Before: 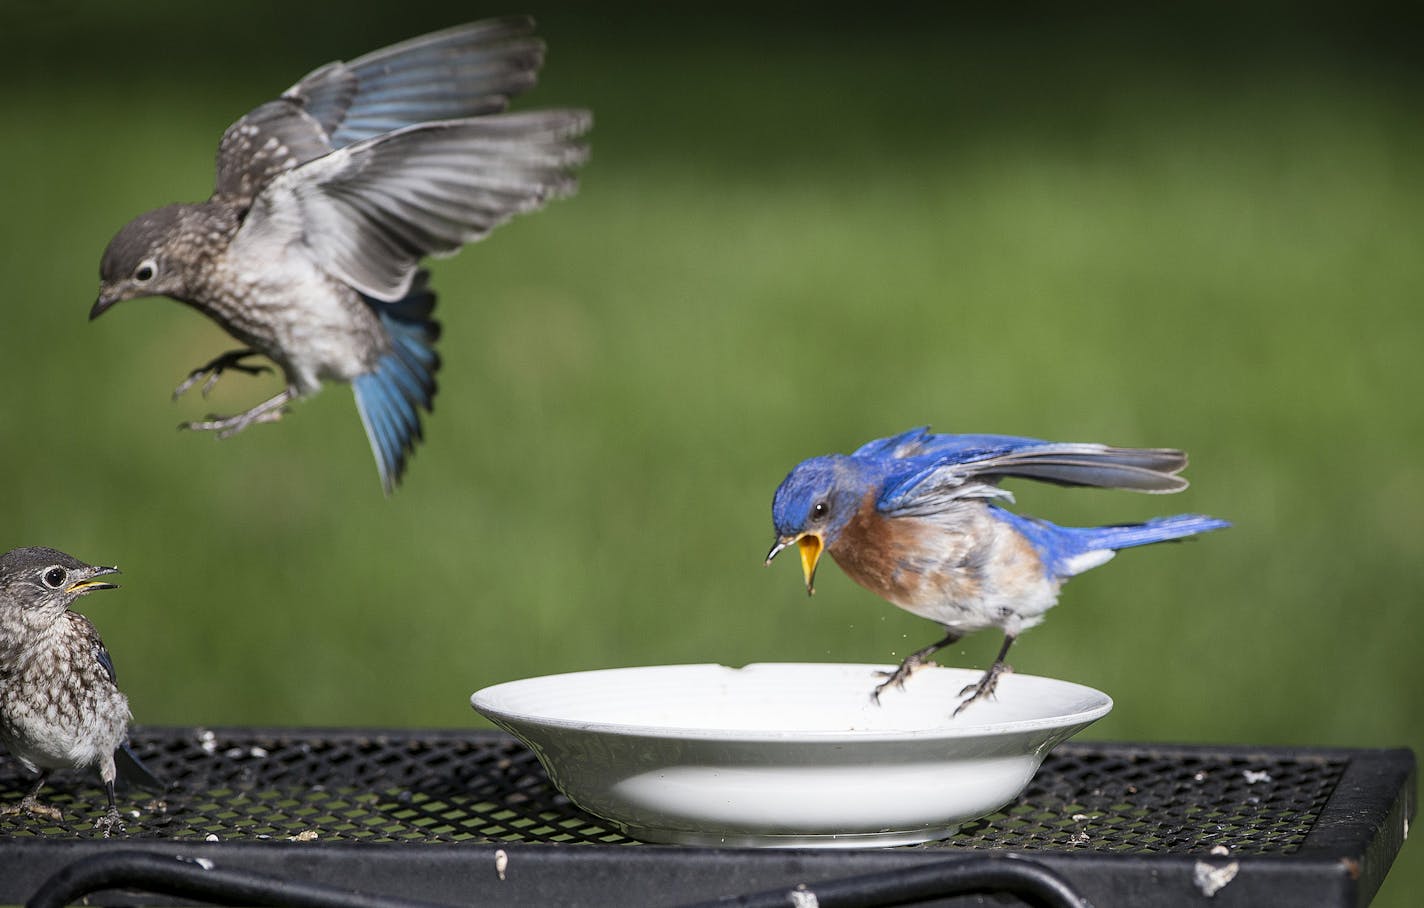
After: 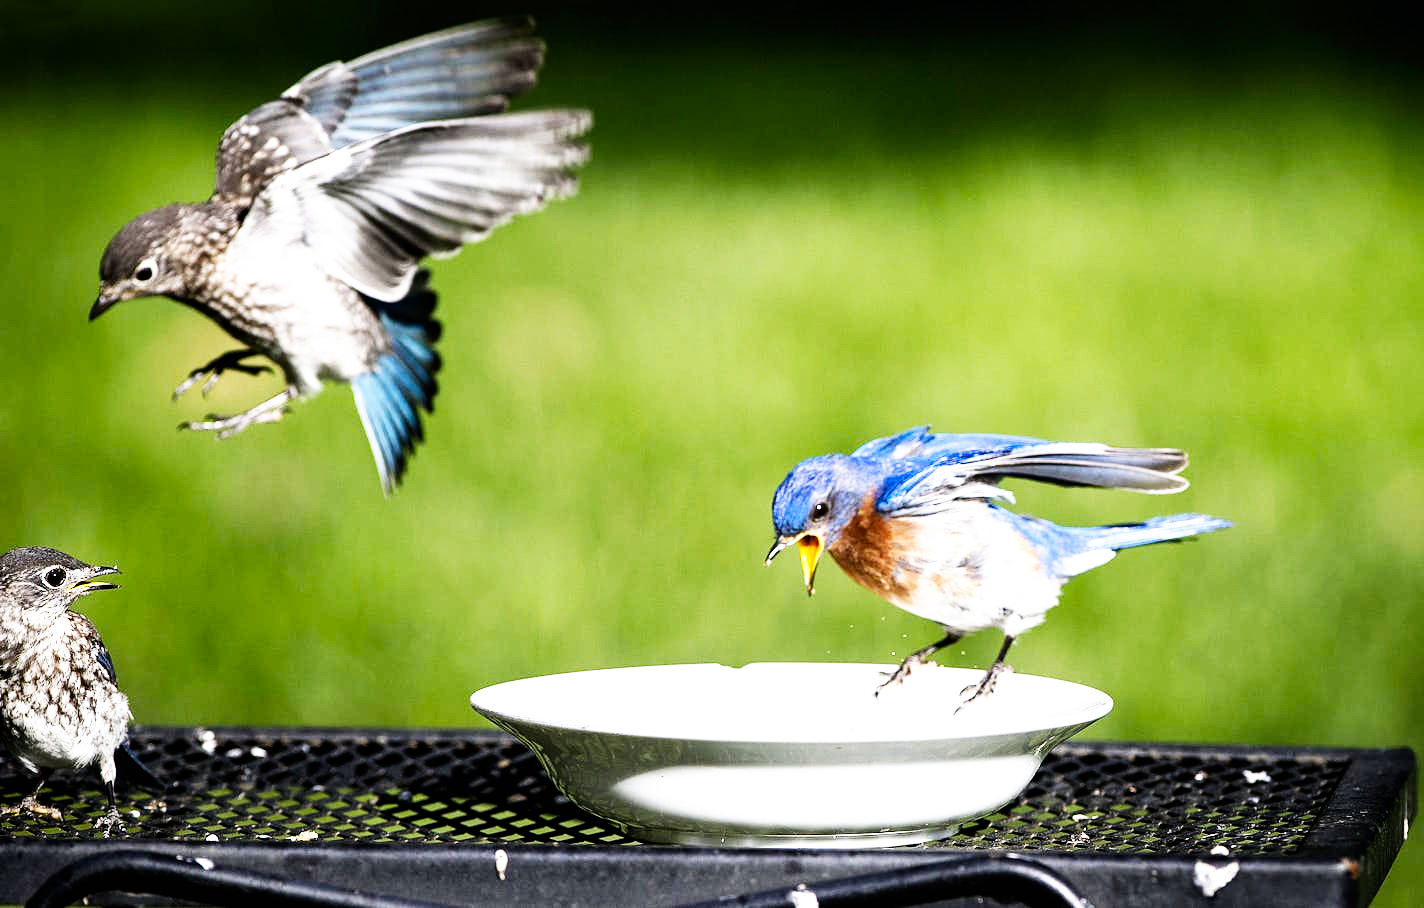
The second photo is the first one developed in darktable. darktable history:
color balance rgb: shadows lift › chroma 0.913%, shadows lift › hue 114.66°, power › luminance -14.981%, global offset › luminance -0.871%, linear chroma grading › global chroma 0.742%, perceptual saturation grading › global saturation 0.872%, perceptual brilliance grading › global brilliance 24.329%
base curve: curves: ch0 [(0, 0) (0.007, 0.004) (0.027, 0.03) (0.046, 0.07) (0.207, 0.54) (0.442, 0.872) (0.673, 0.972) (1, 1)], preserve colors none
